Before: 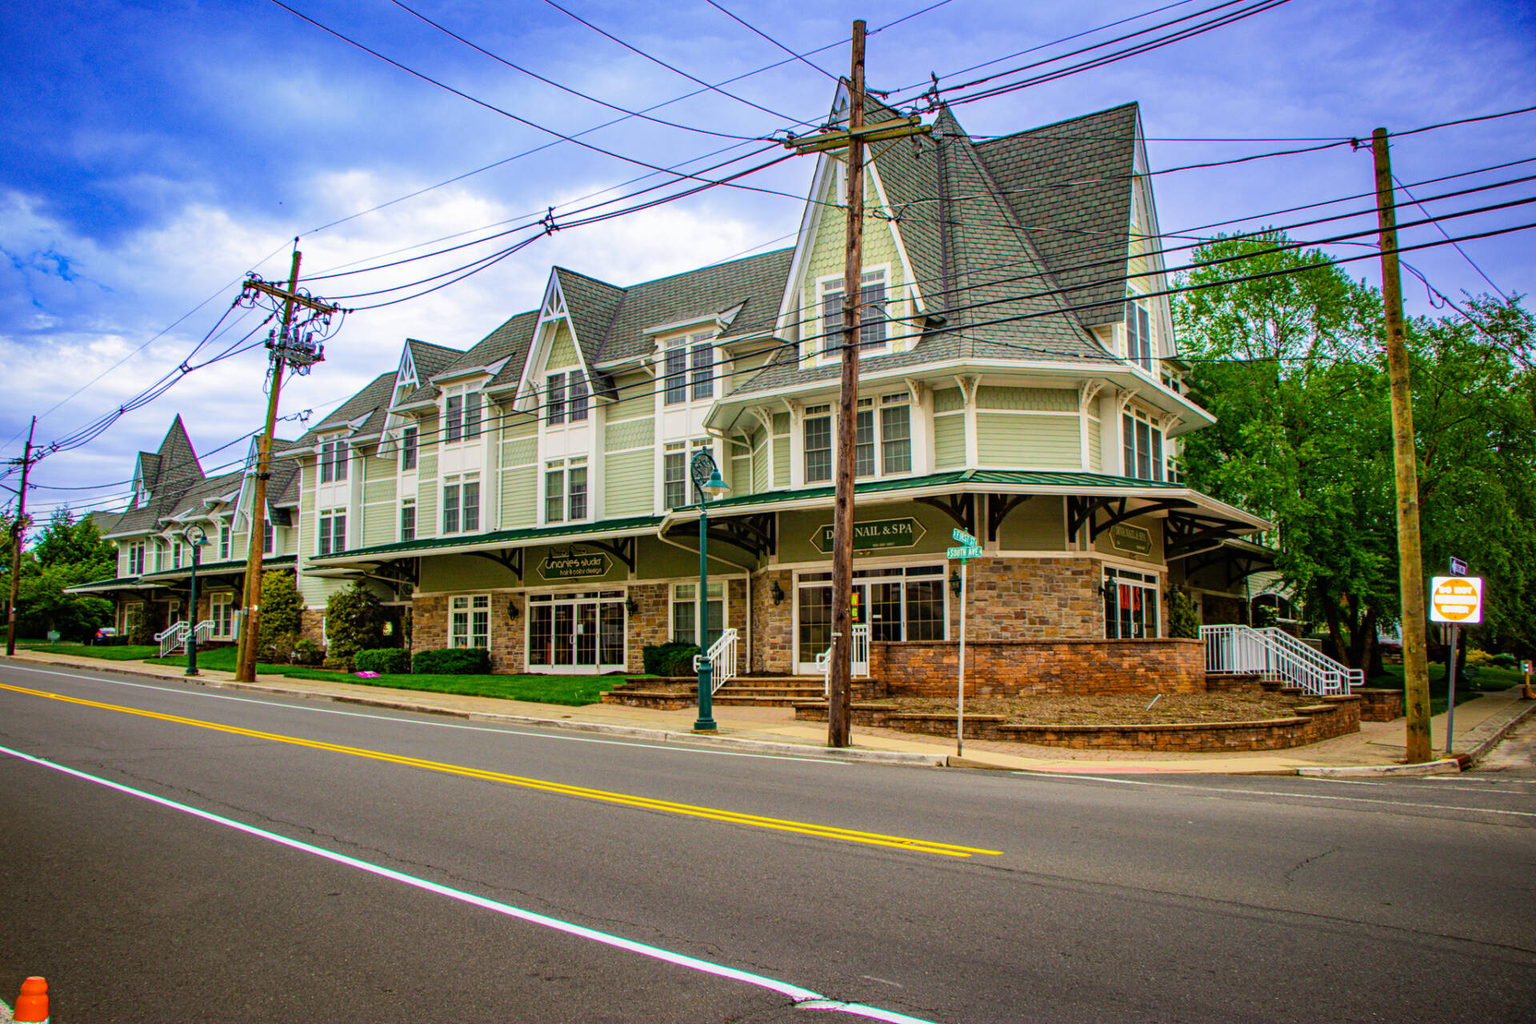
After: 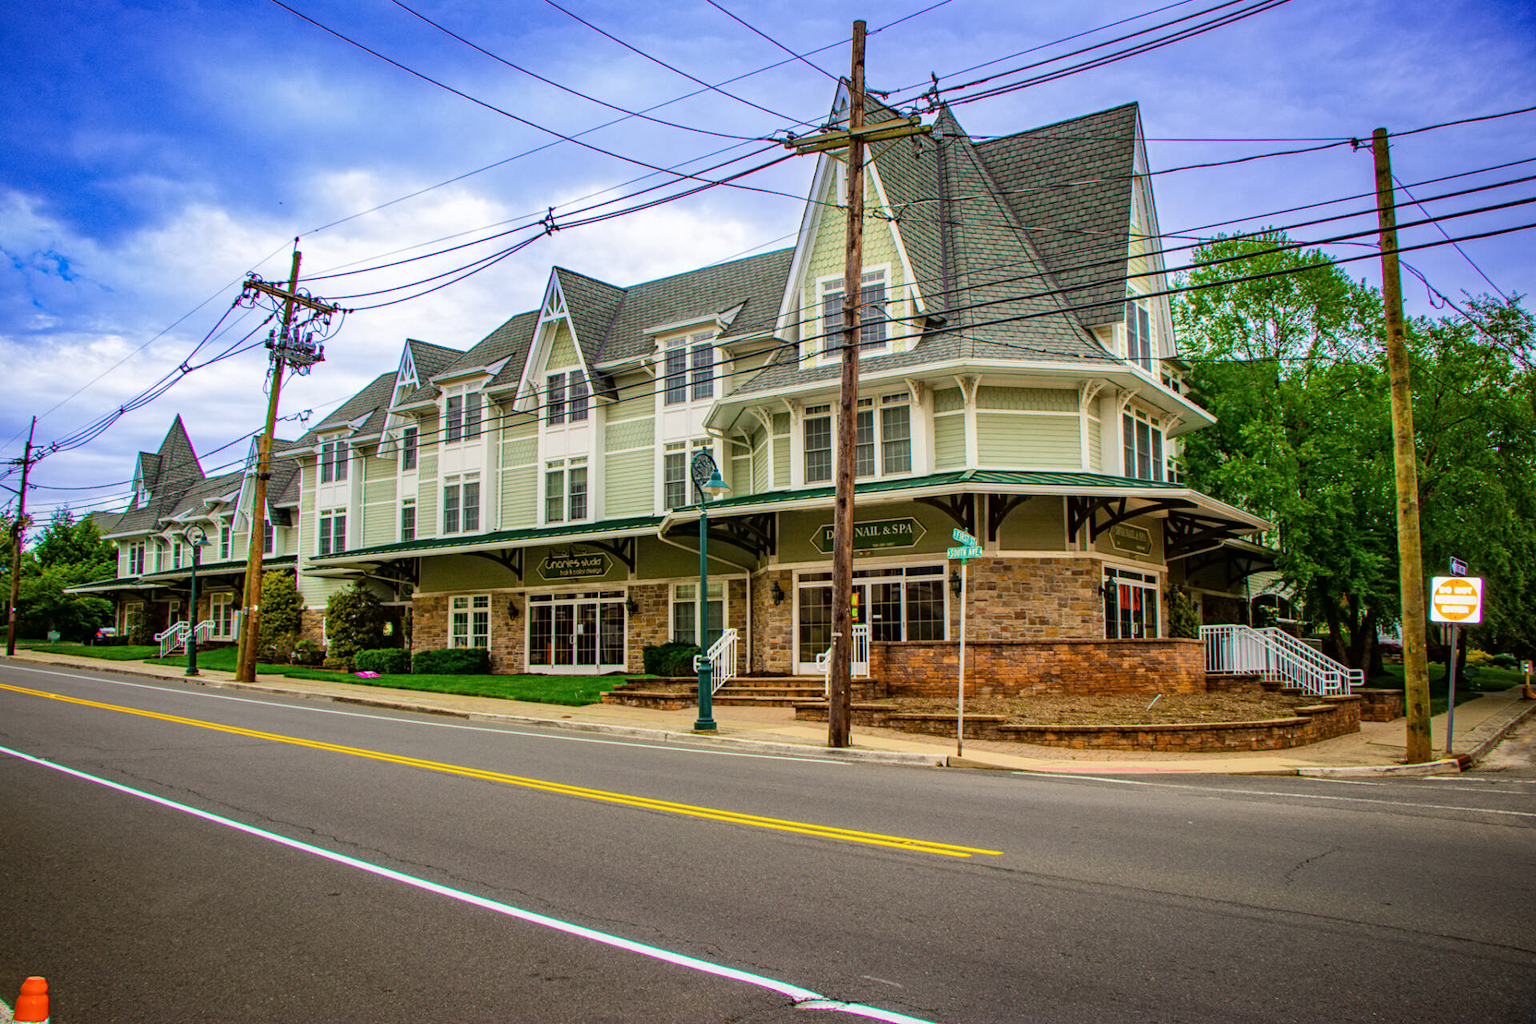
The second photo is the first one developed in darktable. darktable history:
contrast equalizer: y [[0.5 ×6], [0.5 ×6], [0.5 ×6], [0 ×6], [0, 0, 0, 0.581, 0.011, 0]]
